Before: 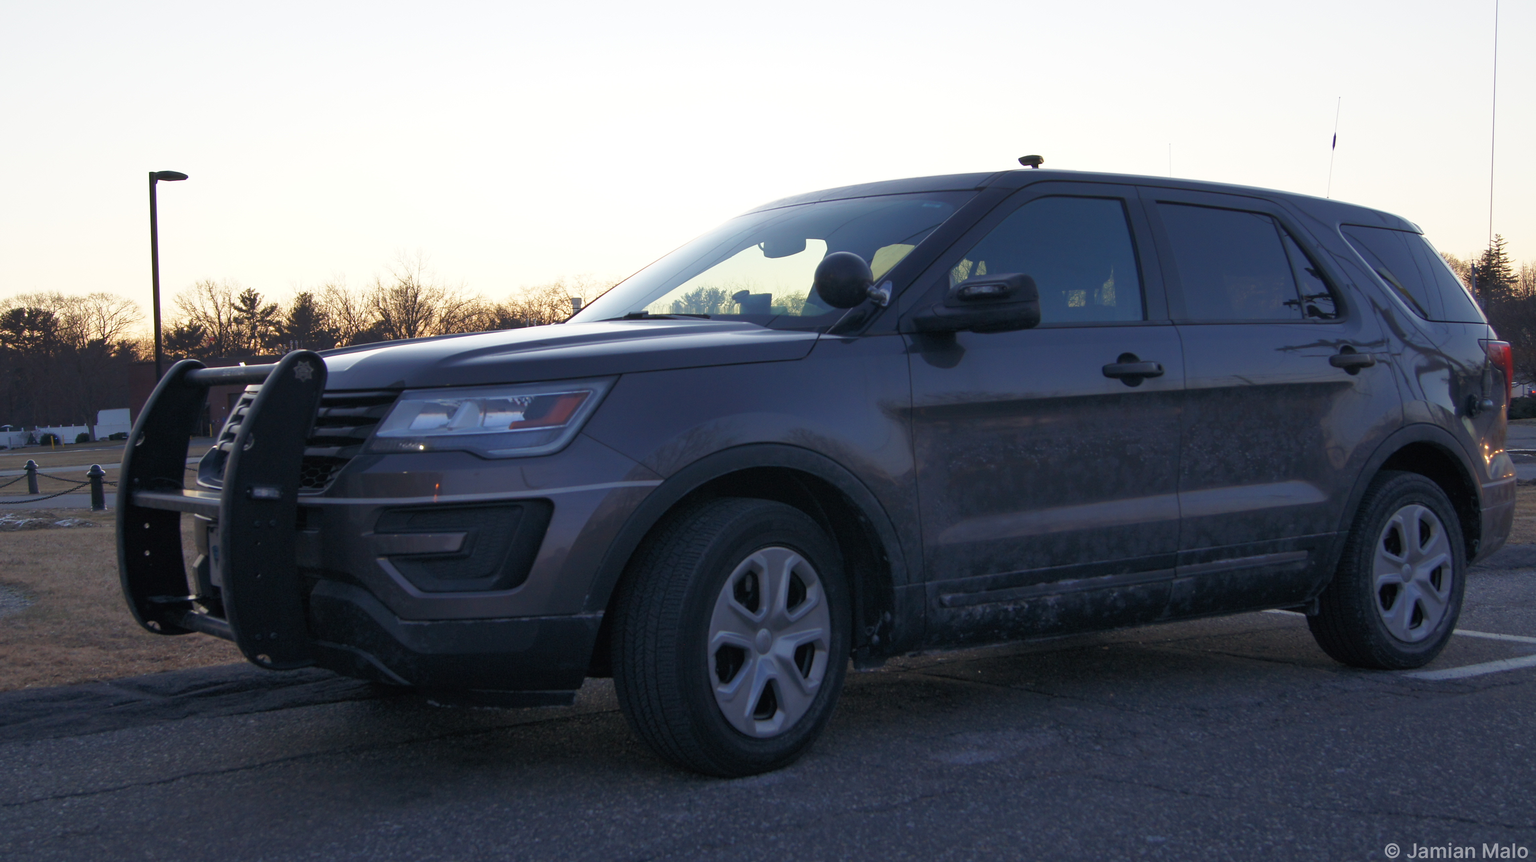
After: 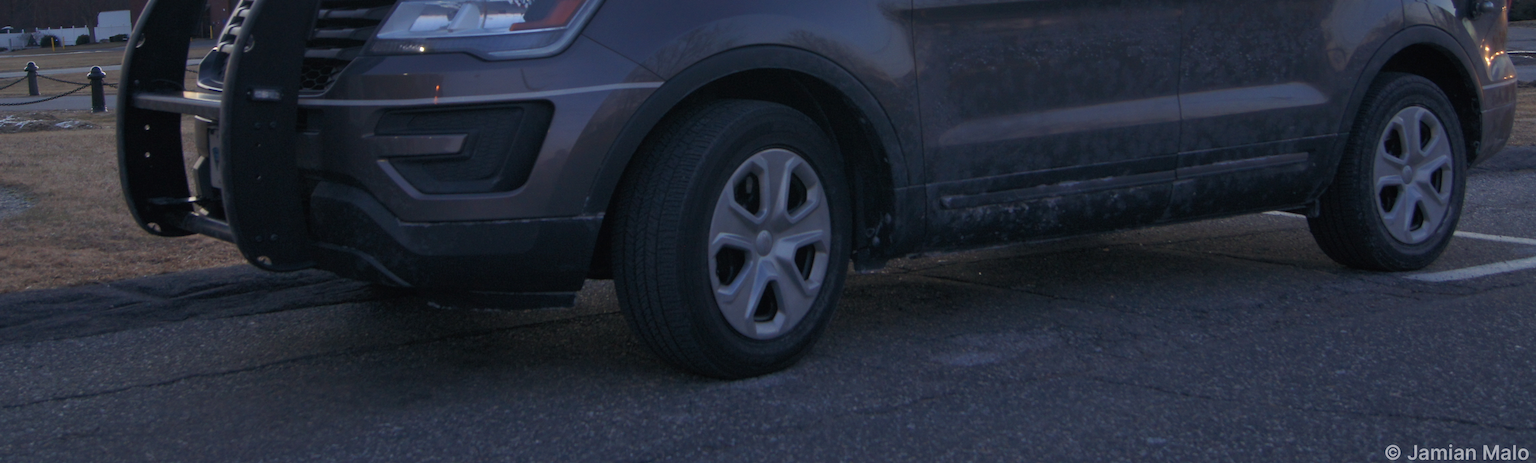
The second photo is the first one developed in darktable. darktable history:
white balance: emerald 1
crop and rotate: top 46.237%
contrast brightness saturation: contrast 0.15, brightness 0.05
